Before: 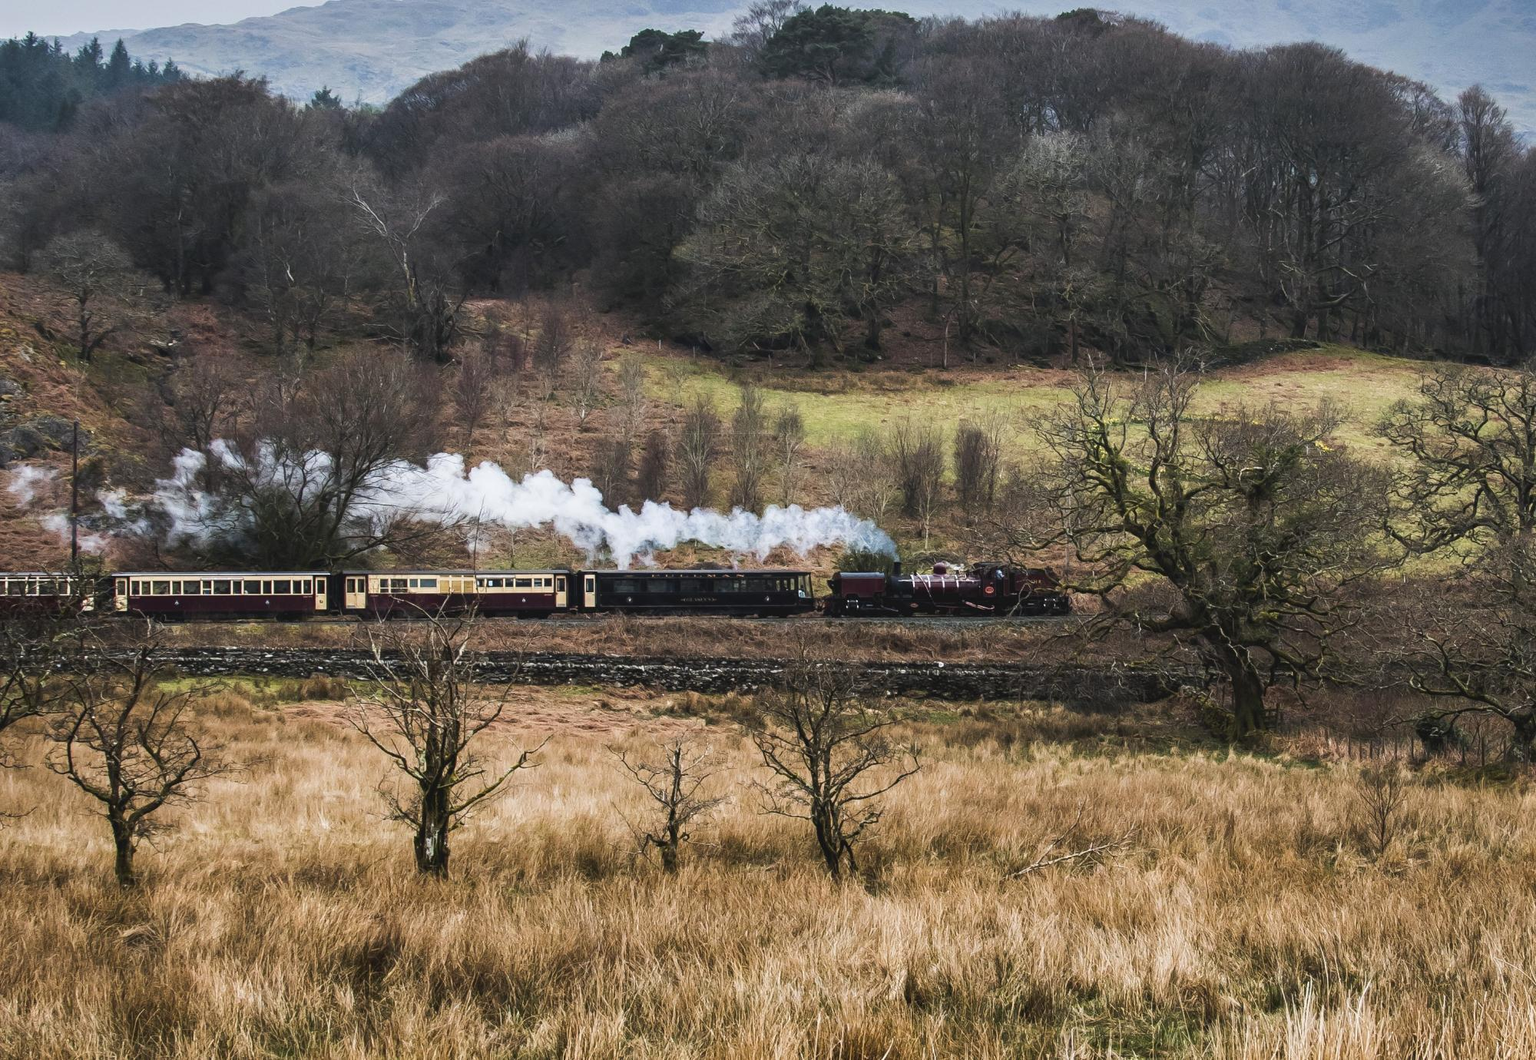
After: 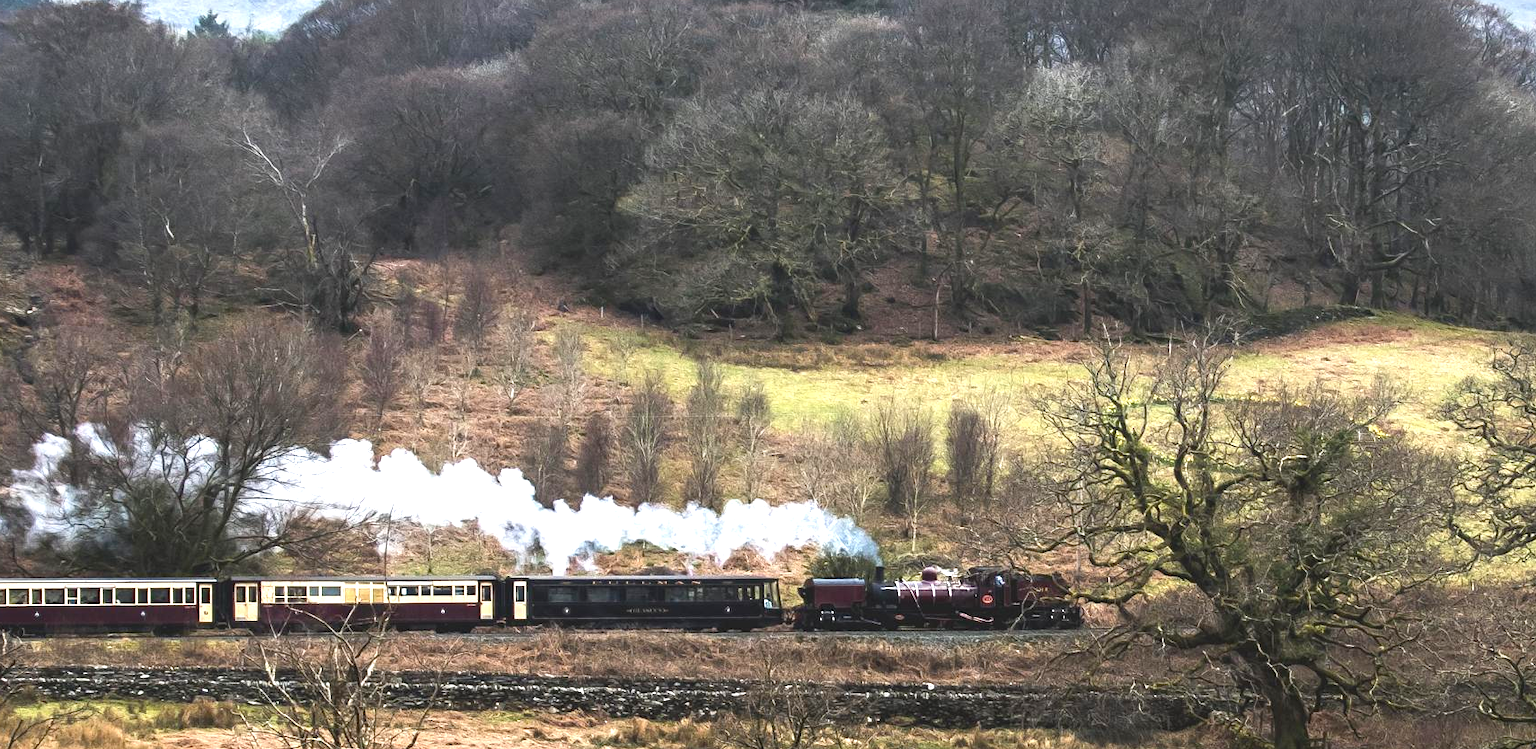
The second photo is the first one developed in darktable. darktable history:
exposure: black level correction 0, exposure 1 EV, compensate exposure bias true, compensate highlight preservation false
crop and rotate: left 9.454%, top 7.327%, right 5.003%, bottom 32.214%
